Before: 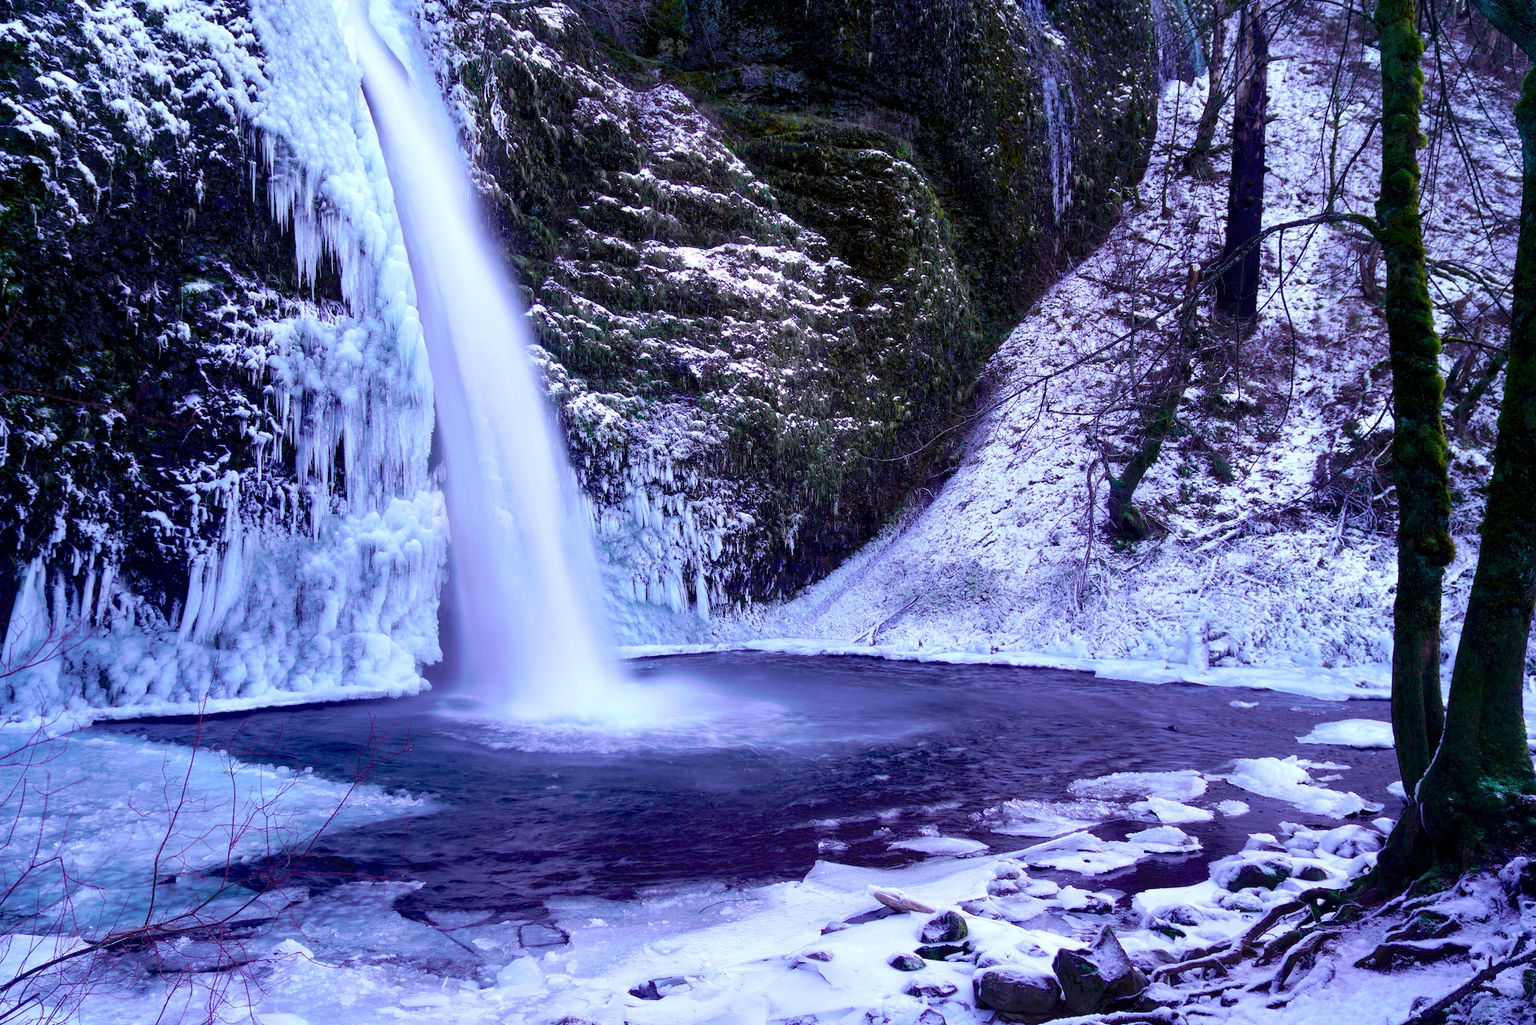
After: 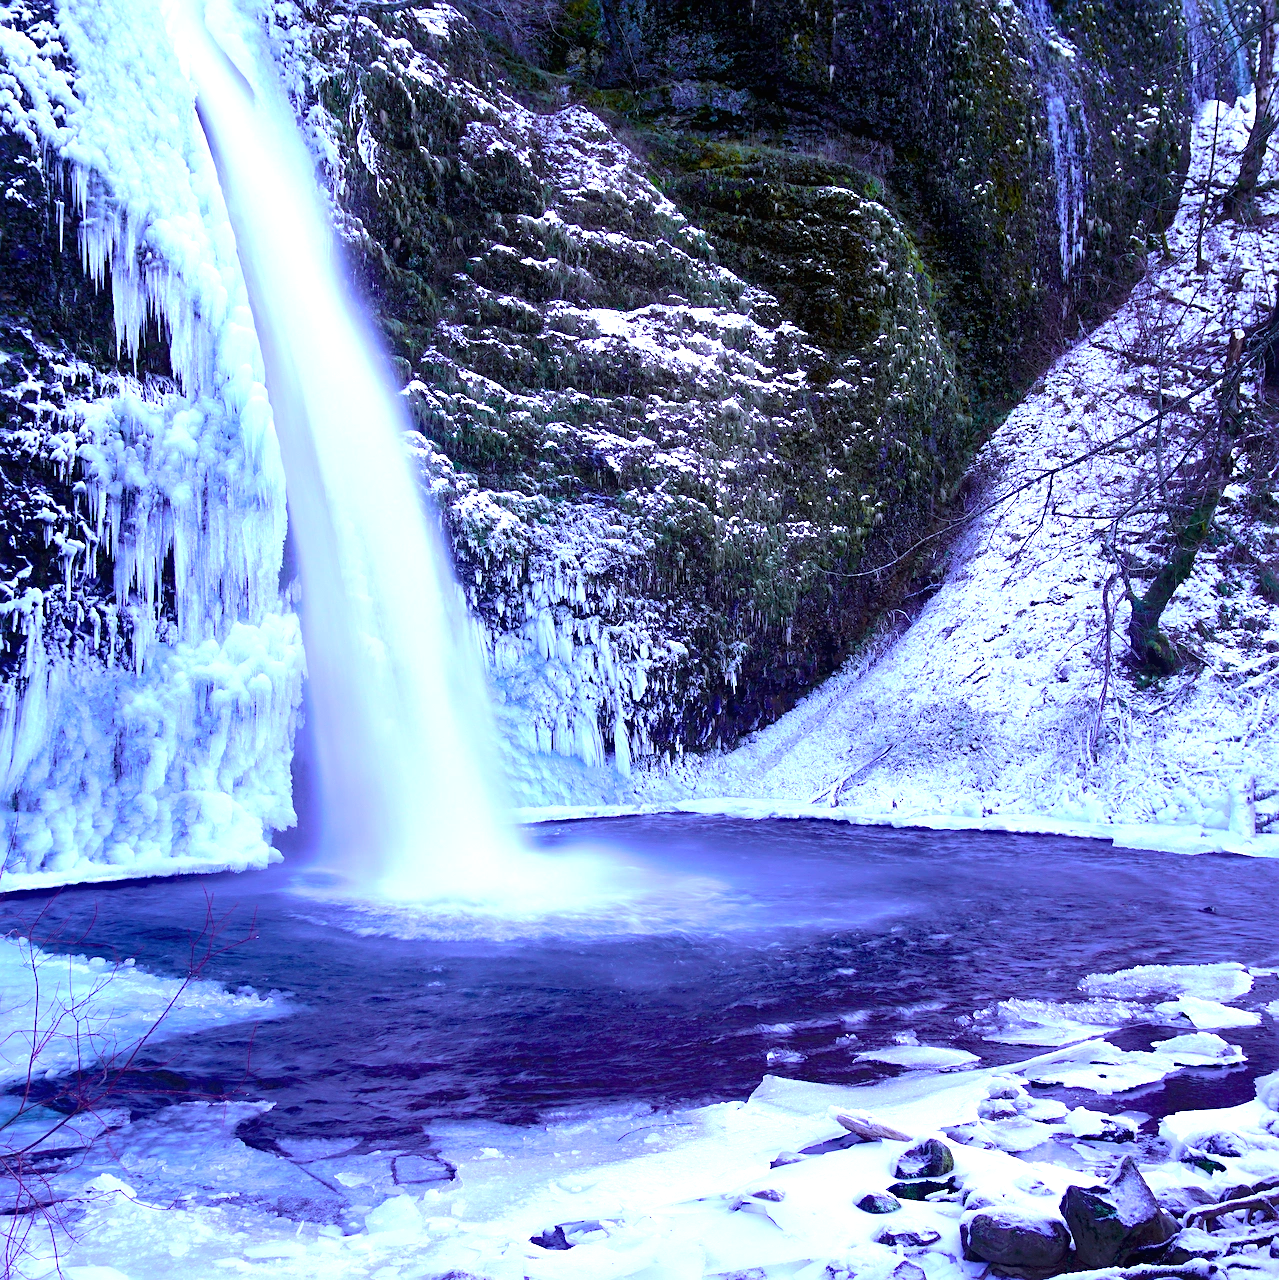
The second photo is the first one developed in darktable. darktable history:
exposure: exposure 0.7 EV, compensate highlight preservation false
crop and rotate: left 13.342%, right 19.991%
sharpen: on, module defaults
white balance: red 0.924, blue 1.095
contrast equalizer: octaves 7, y [[0.502, 0.505, 0.512, 0.529, 0.564, 0.588], [0.5 ×6], [0.502, 0.505, 0.512, 0.529, 0.564, 0.588], [0, 0.001, 0.001, 0.004, 0.008, 0.011], [0, 0.001, 0.001, 0.004, 0.008, 0.011]], mix -1
